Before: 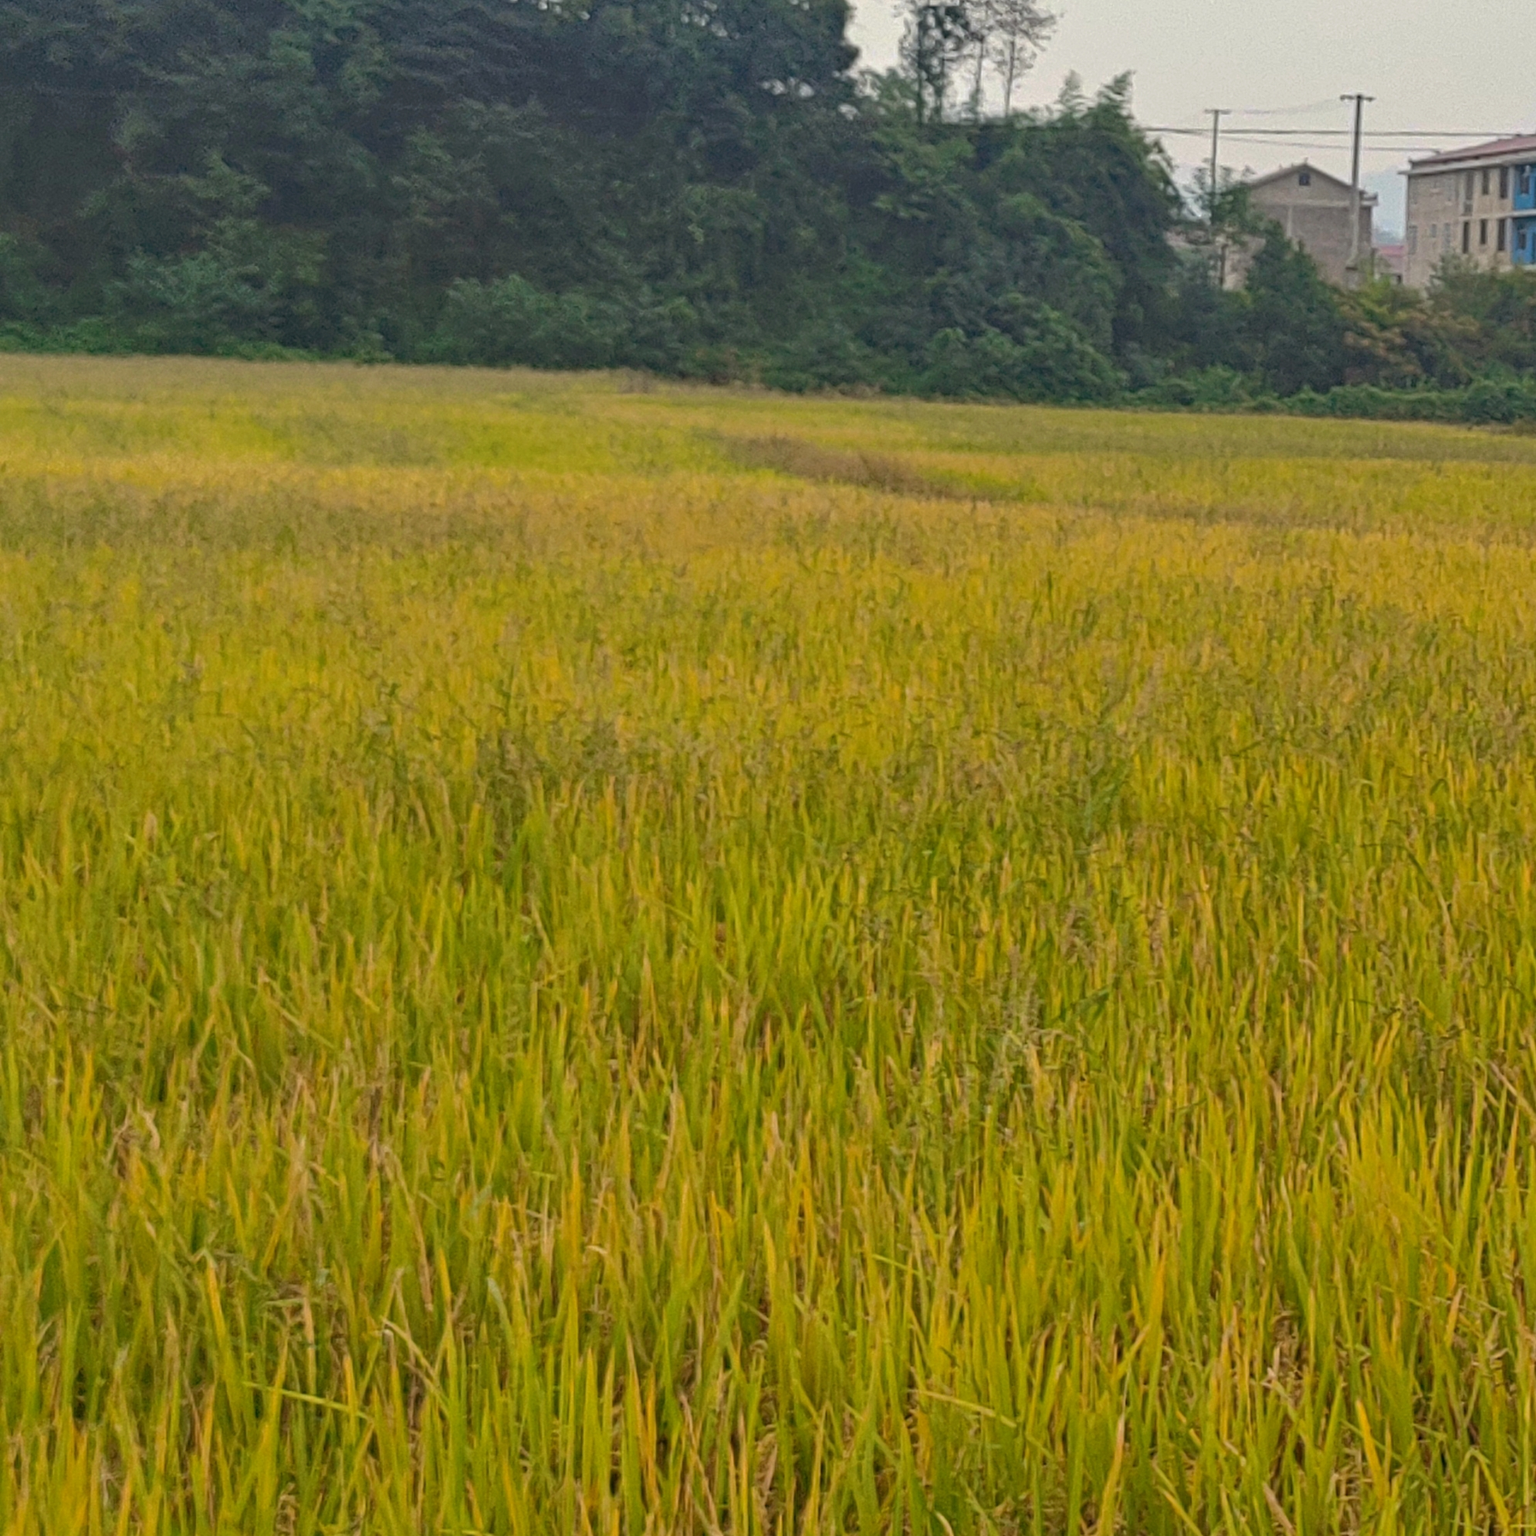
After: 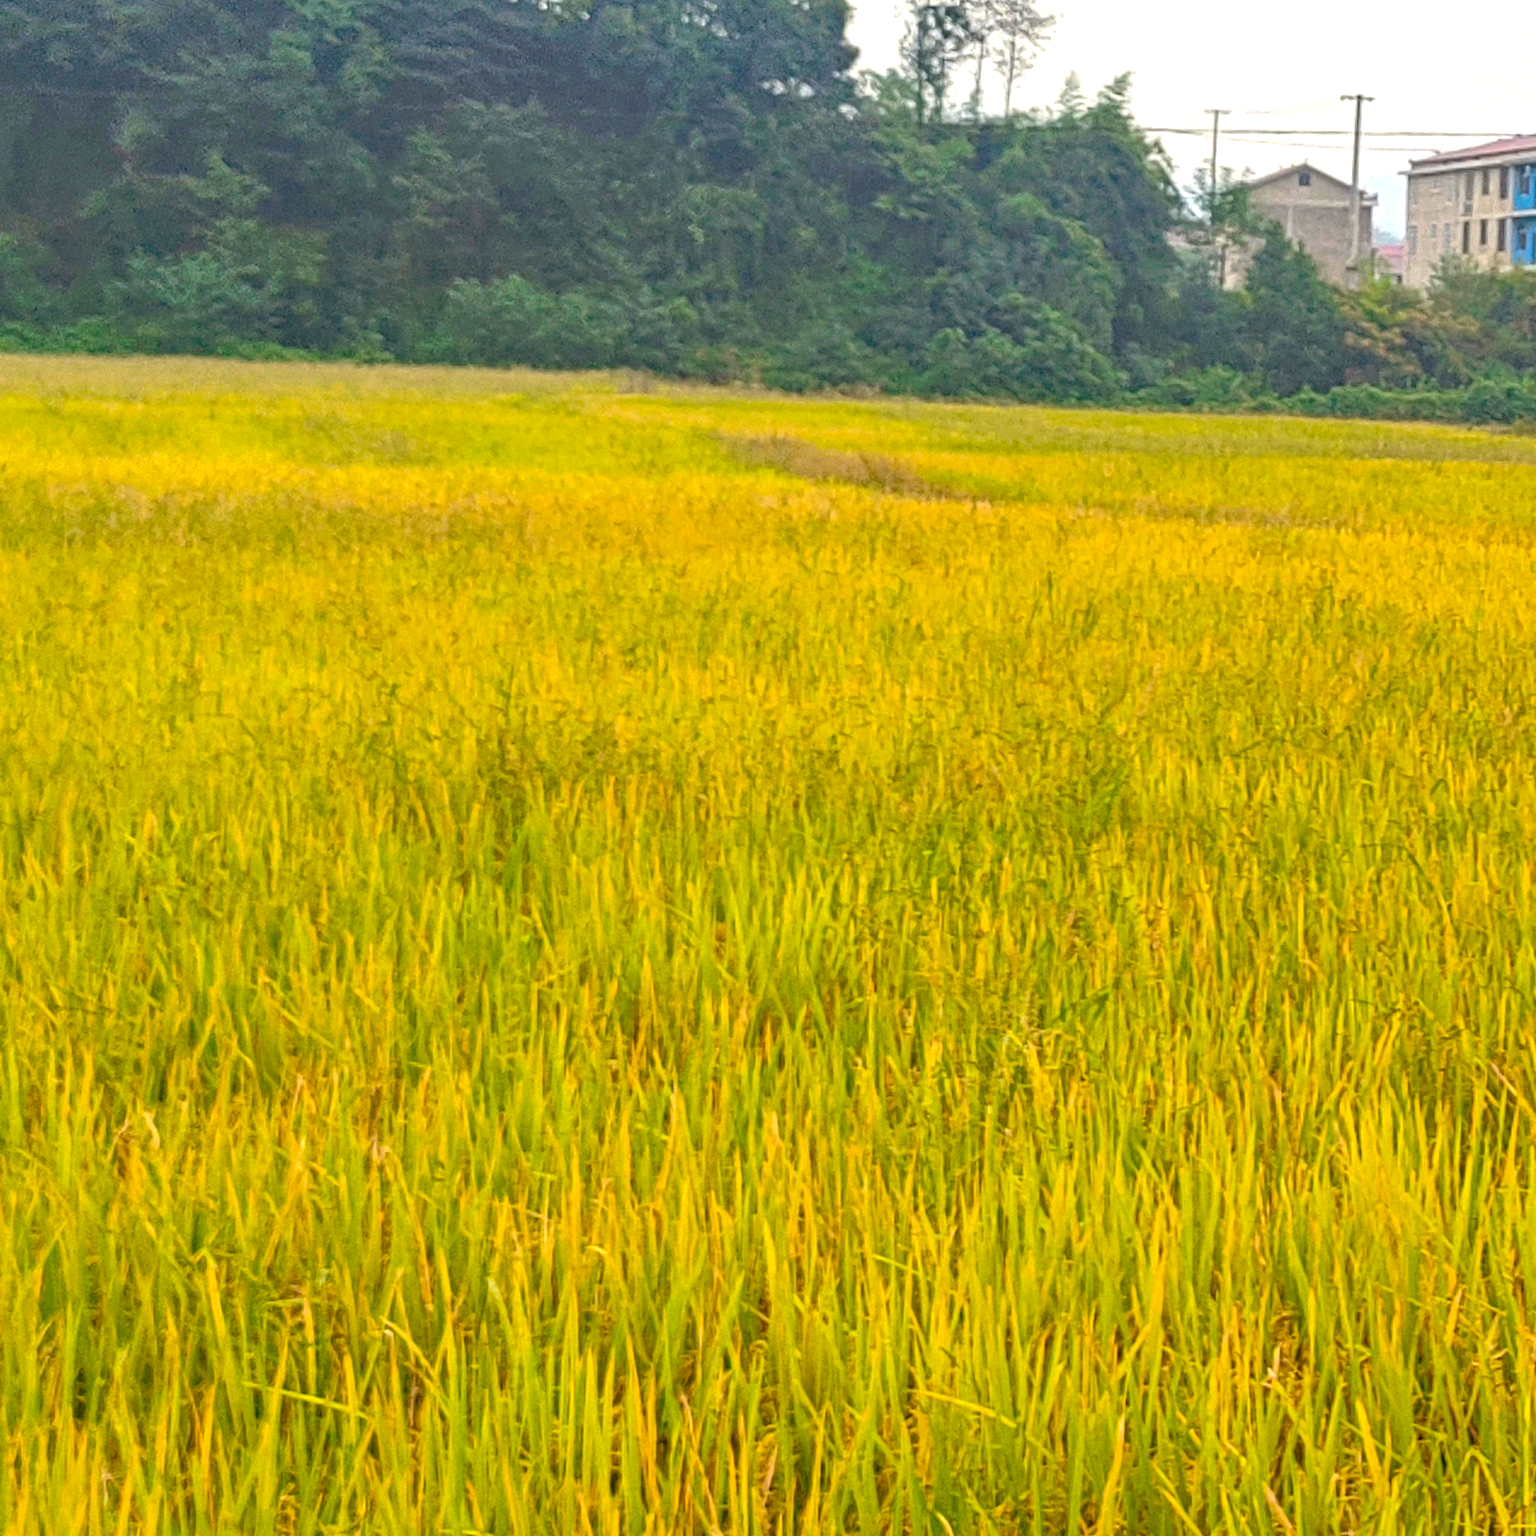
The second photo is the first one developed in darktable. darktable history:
white balance: red 1, blue 1
exposure: black level correction 0, exposure 0.95 EV, compensate exposure bias true, compensate highlight preservation false
color balance rgb: perceptual saturation grading › global saturation 20%, global vibrance 20%
local contrast: detail 110%
